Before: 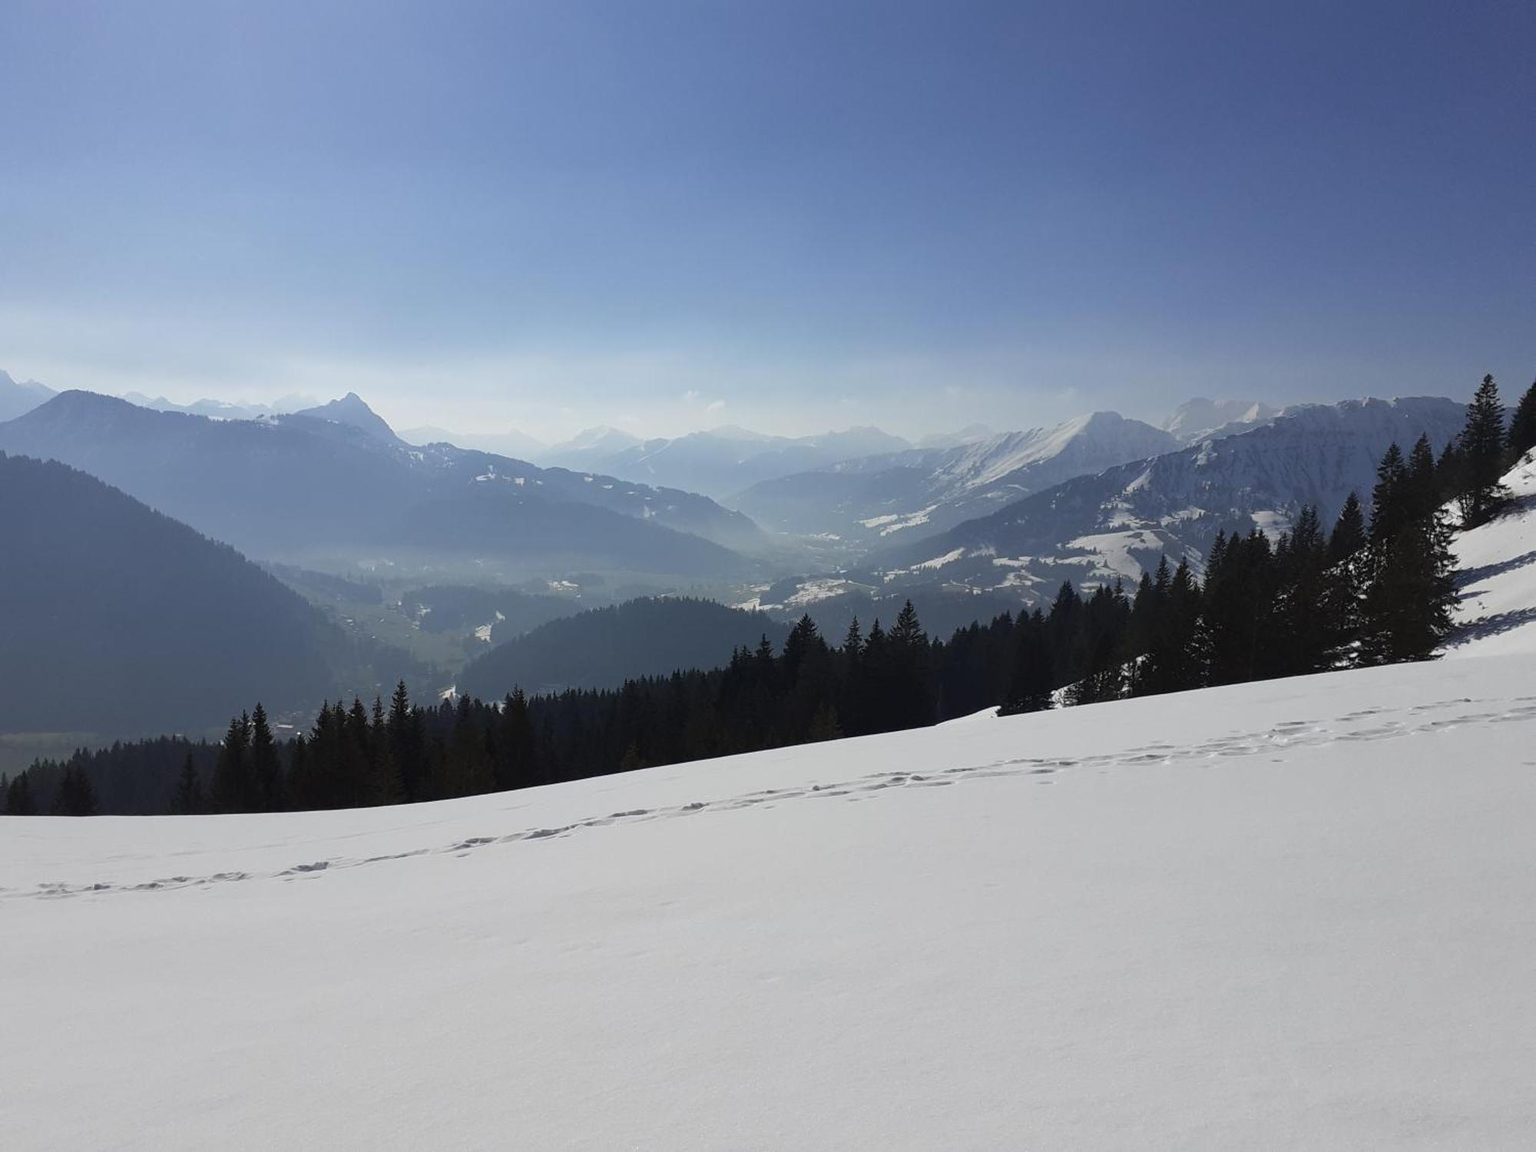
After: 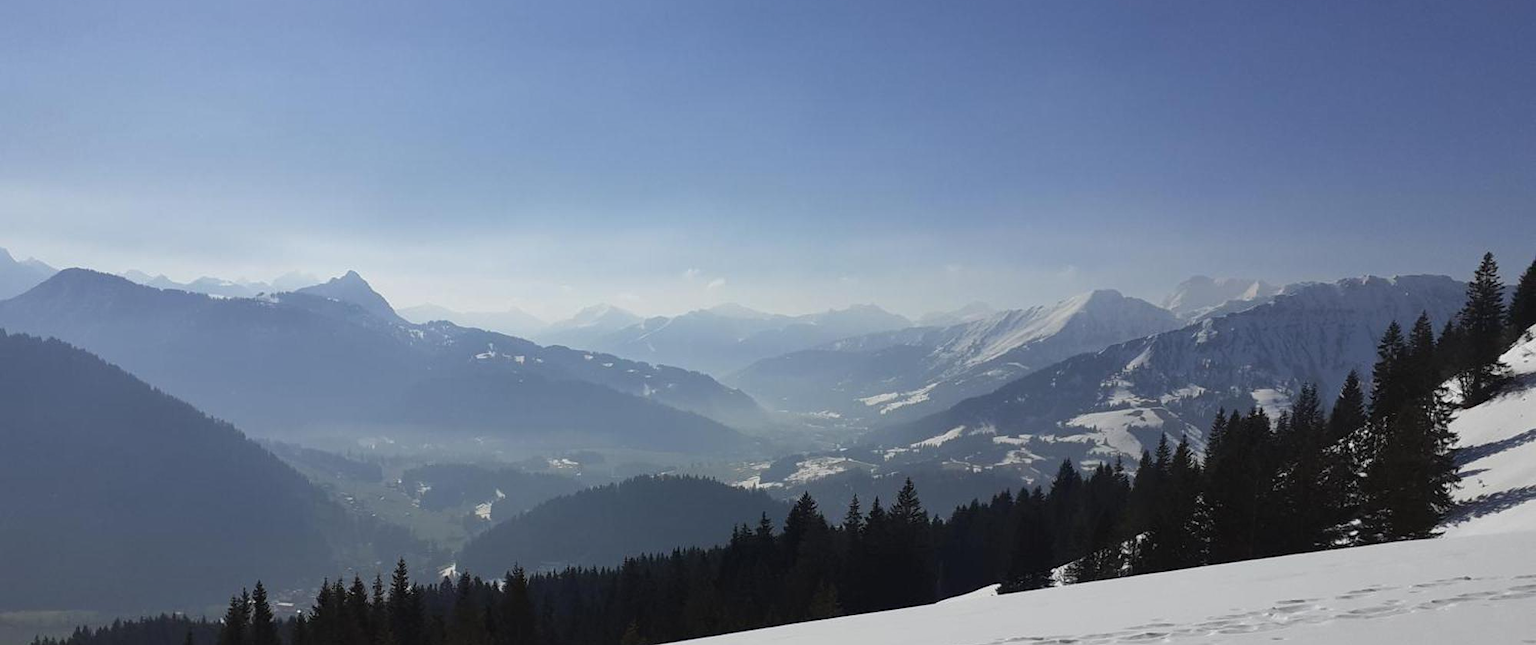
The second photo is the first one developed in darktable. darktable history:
shadows and highlights: shadows 32, highlights -32, soften with gaussian
crop and rotate: top 10.605%, bottom 33.274%
